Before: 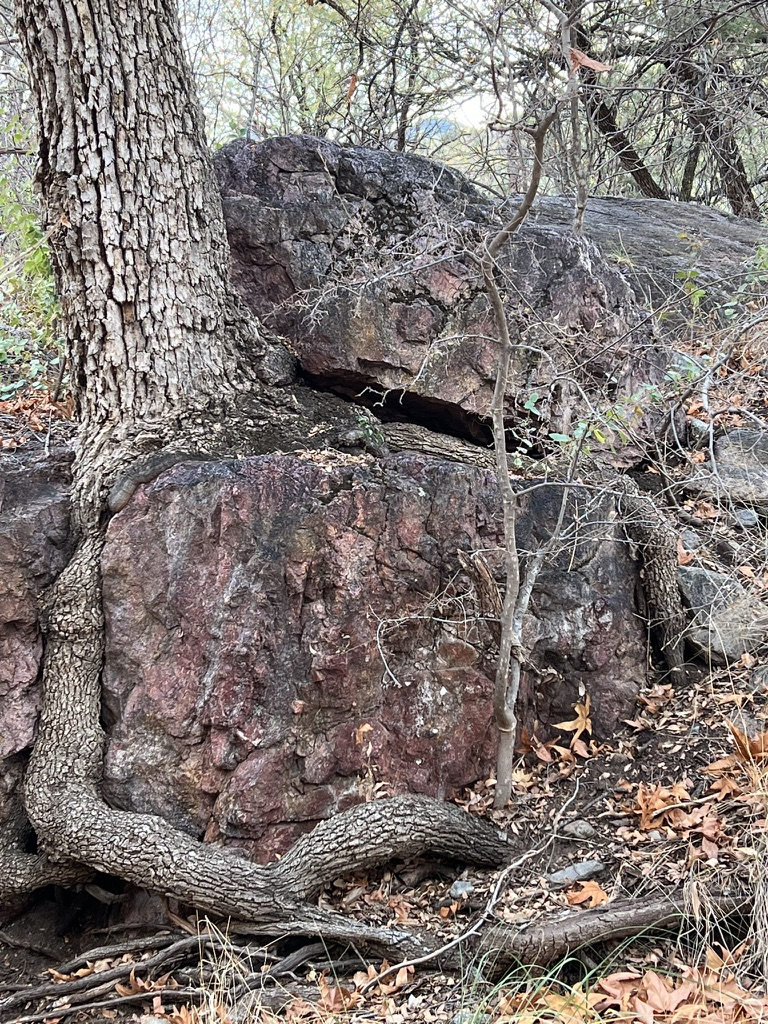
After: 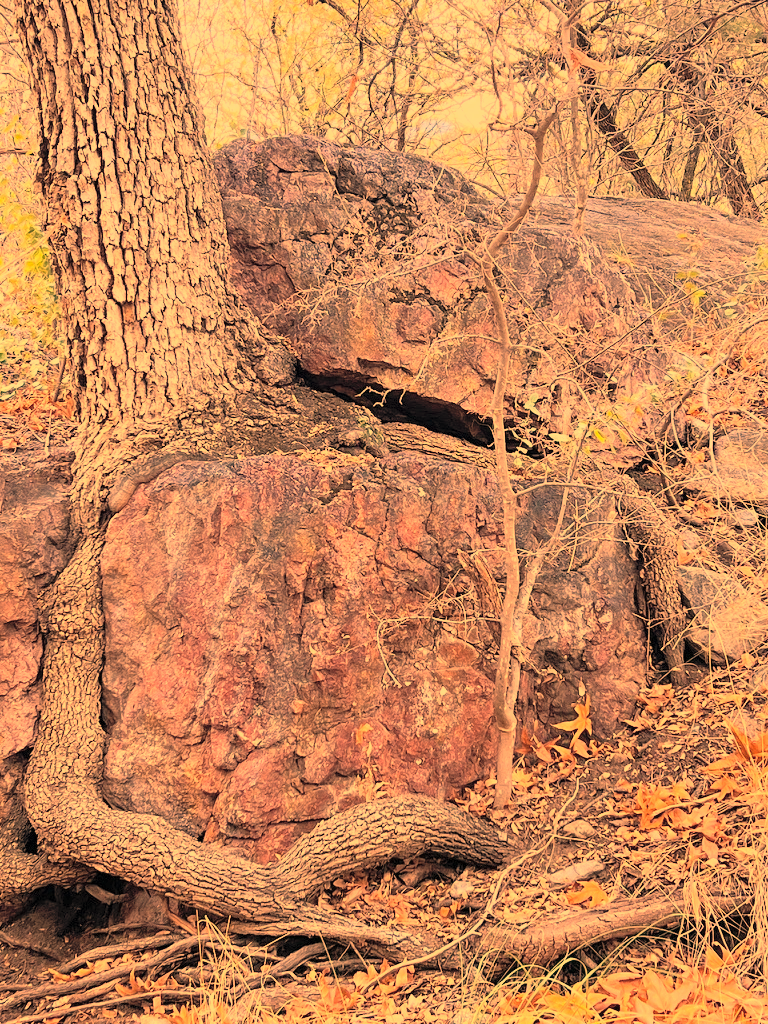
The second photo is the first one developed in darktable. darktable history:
white balance: red 1.467, blue 0.684
global tonemap: drago (0.7, 100)
